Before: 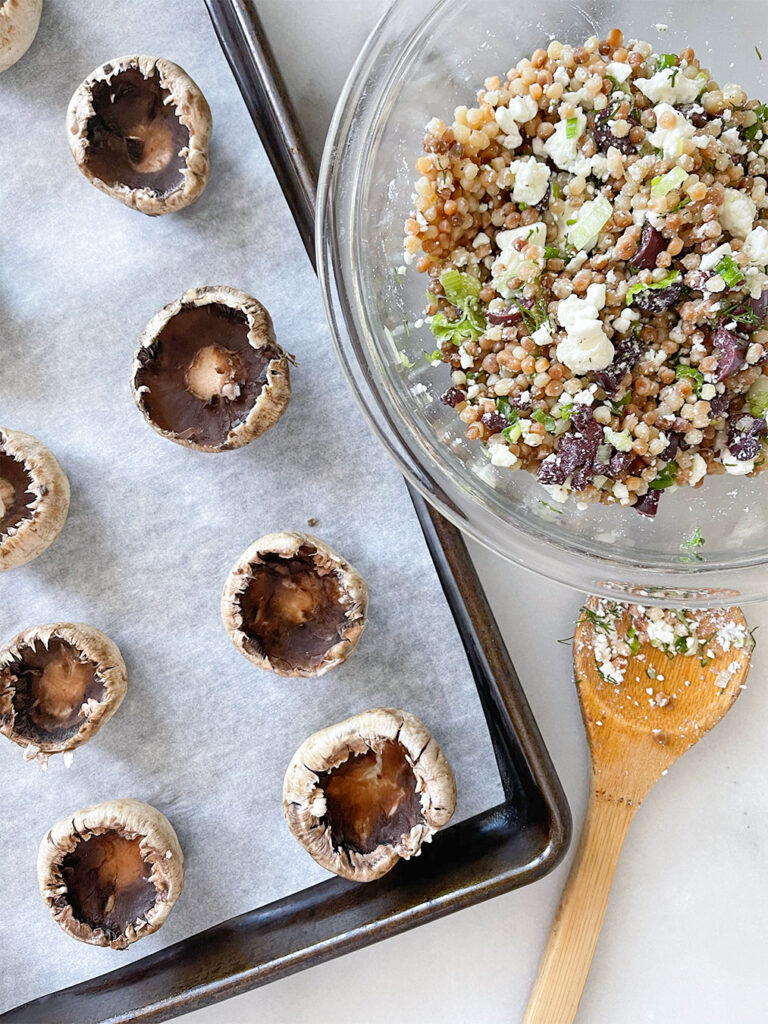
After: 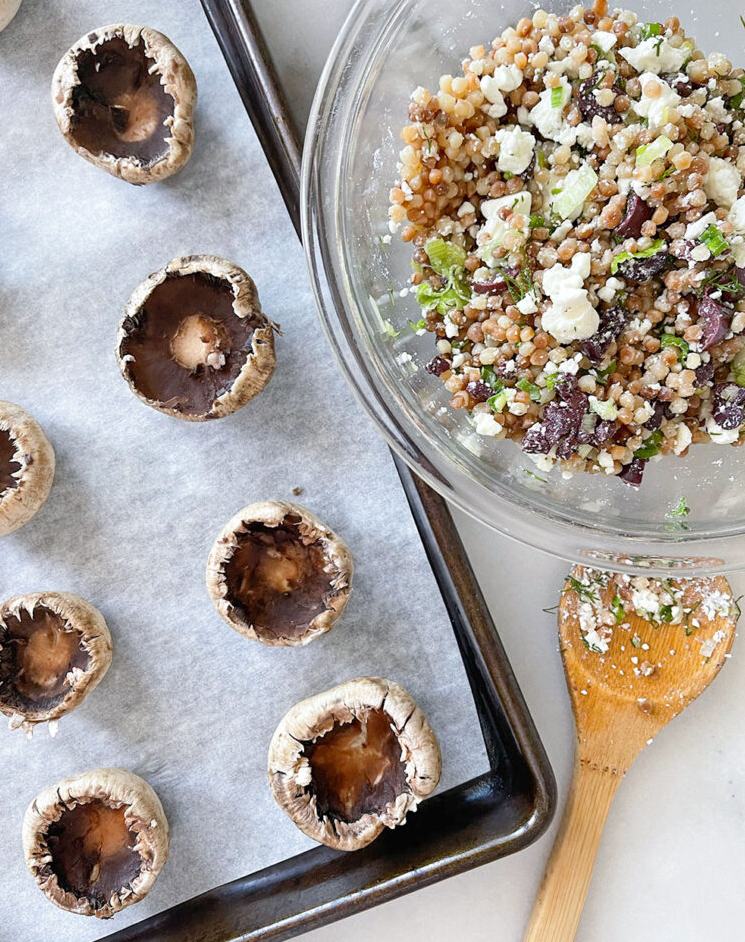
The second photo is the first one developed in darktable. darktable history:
crop: left 2.035%, top 3.089%, right 0.922%, bottom 4.868%
